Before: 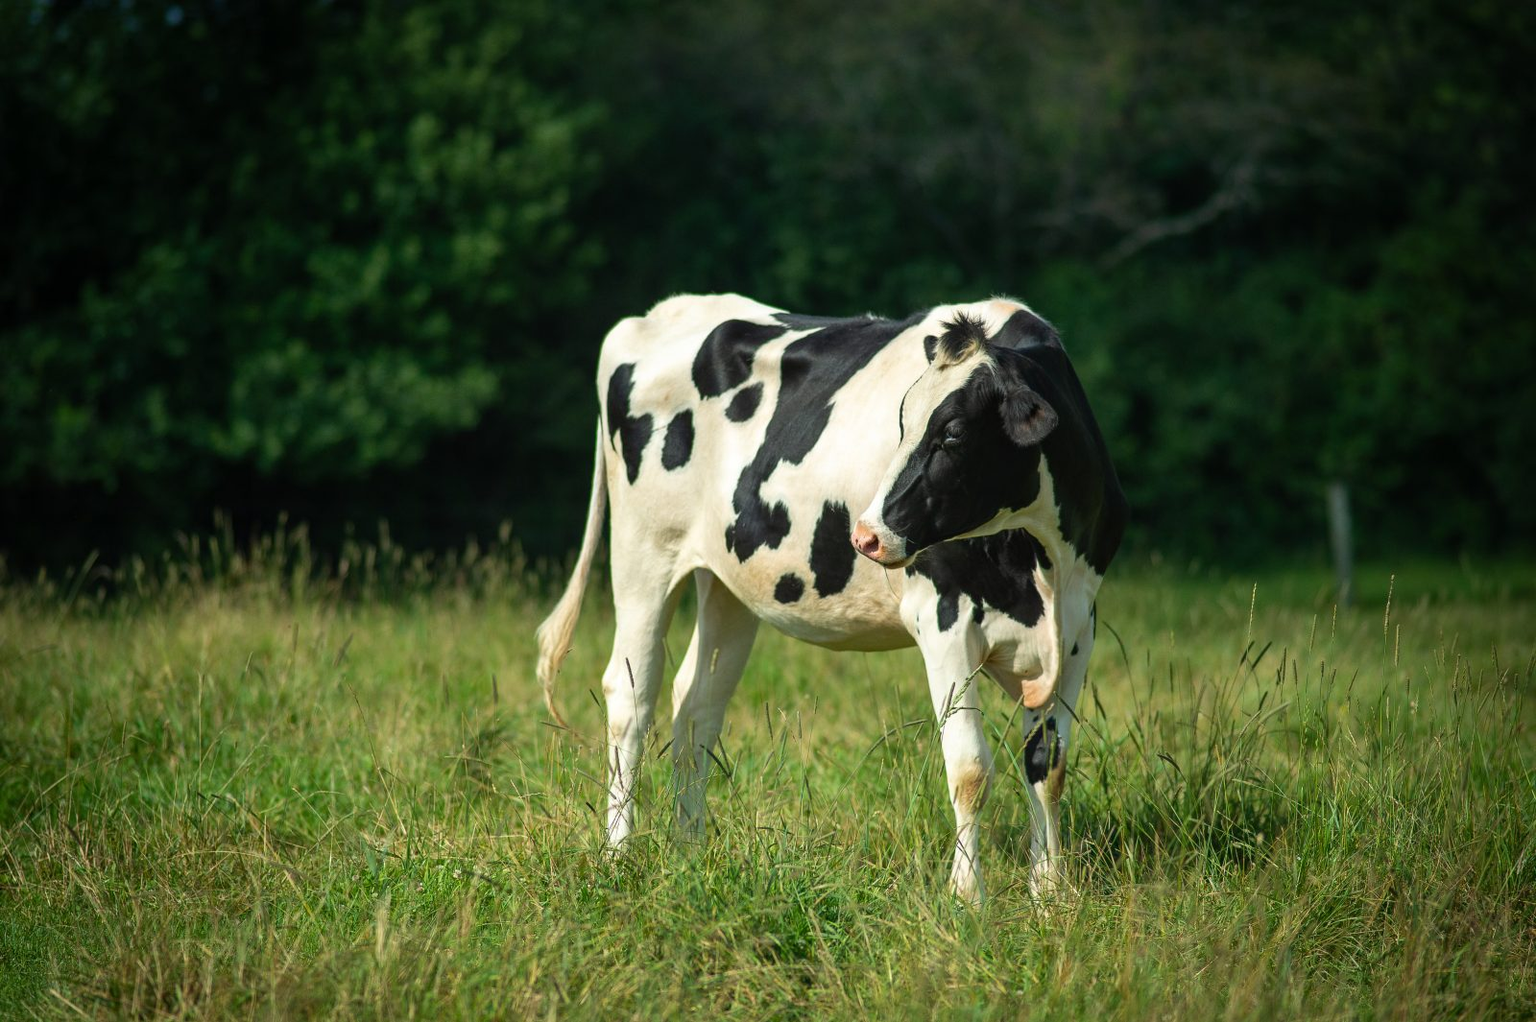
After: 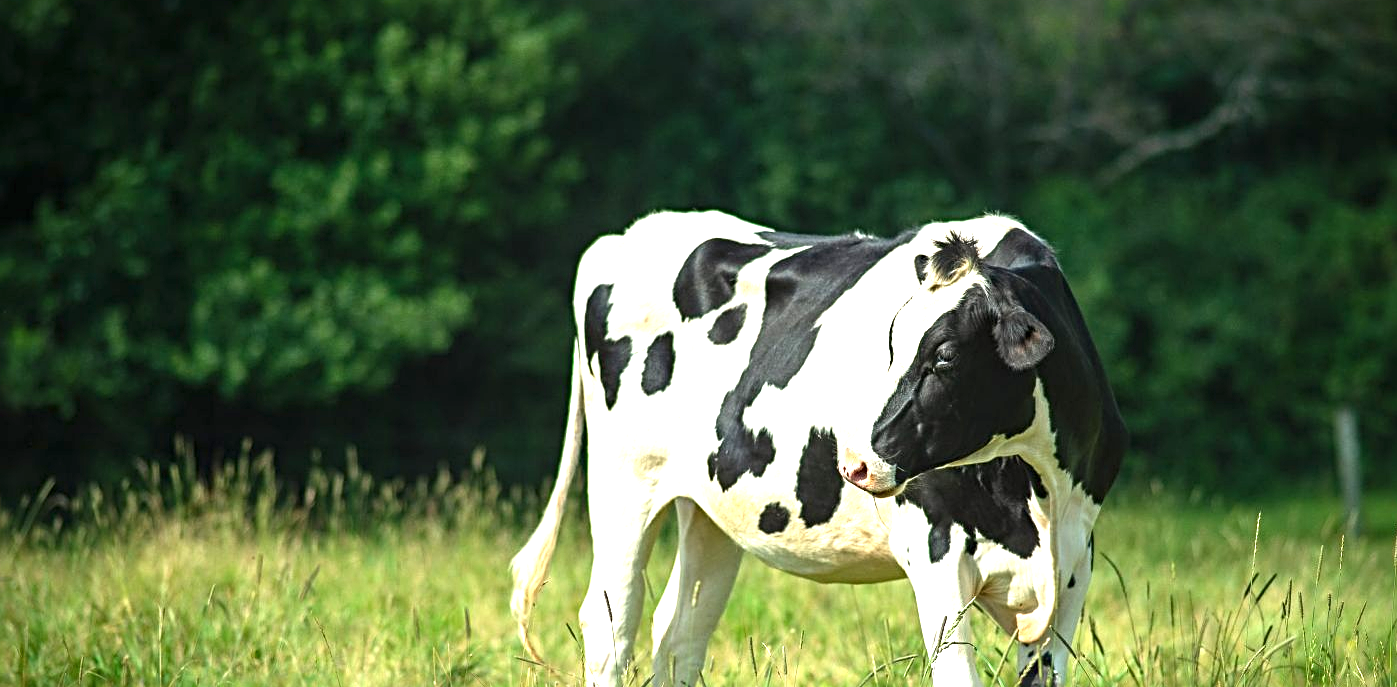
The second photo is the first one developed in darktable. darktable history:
crop: left 3.015%, top 8.969%, right 9.647%, bottom 26.457%
exposure: black level correction 0, exposure 1.2 EV, compensate highlight preservation false
sharpen: radius 4
